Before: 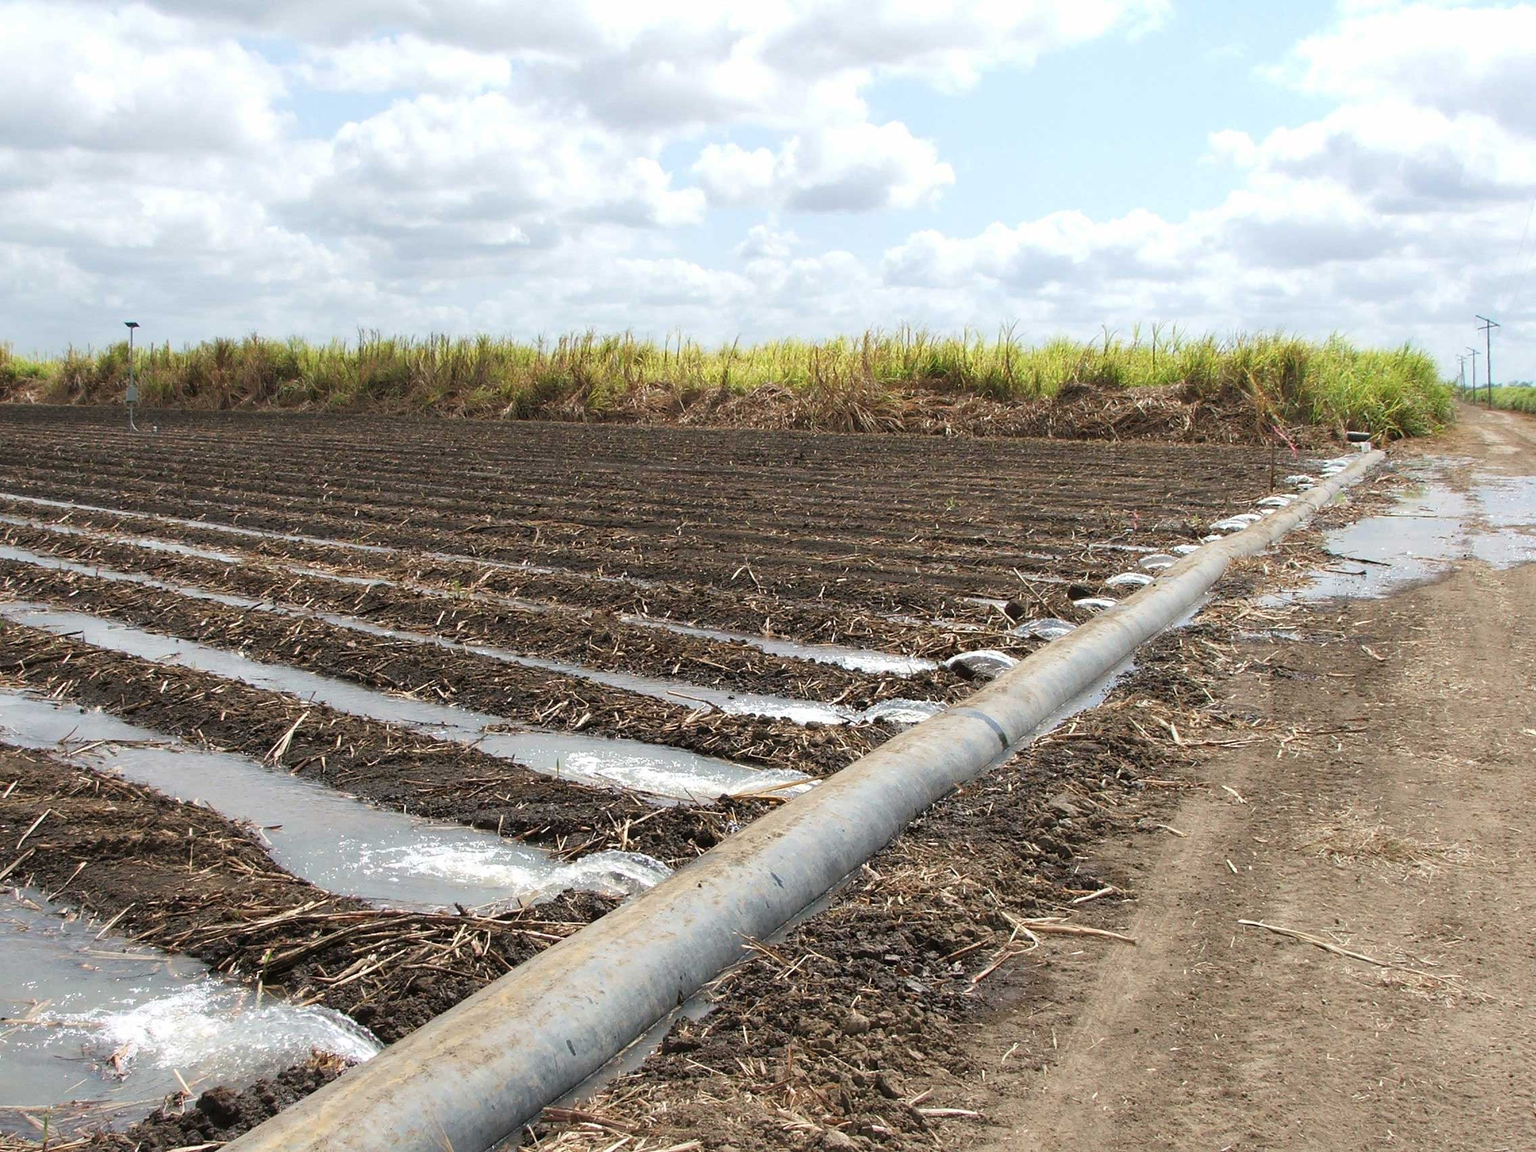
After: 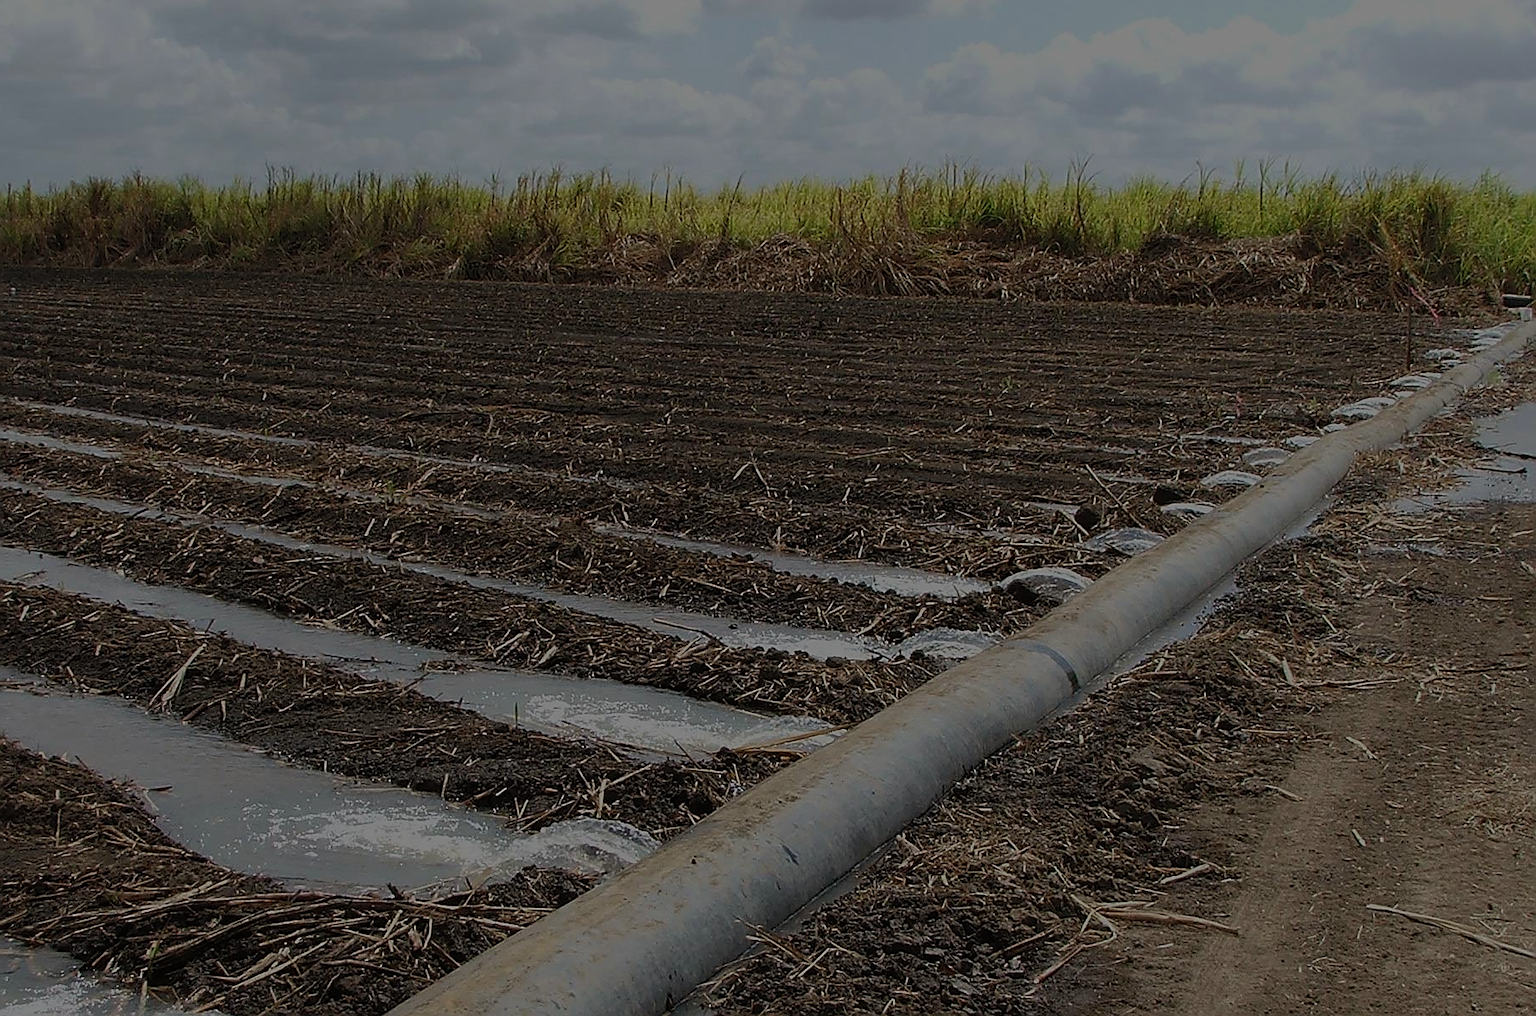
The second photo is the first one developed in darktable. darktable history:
exposure: exposure -2.428 EV, compensate highlight preservation false
crop: left 9.432%, top 17.046%, right 10.529%, bottom 12.353%
sharpen: radius 1.406, amount 1.253, threshold 0.634
contrast brightness saturation: contrast 0.035, brightness 0.063, saturation 0.133
tone equalizer: edges refinement/feathering 500, mask exposure compensation -1.57 EV, preserve details guided filter
